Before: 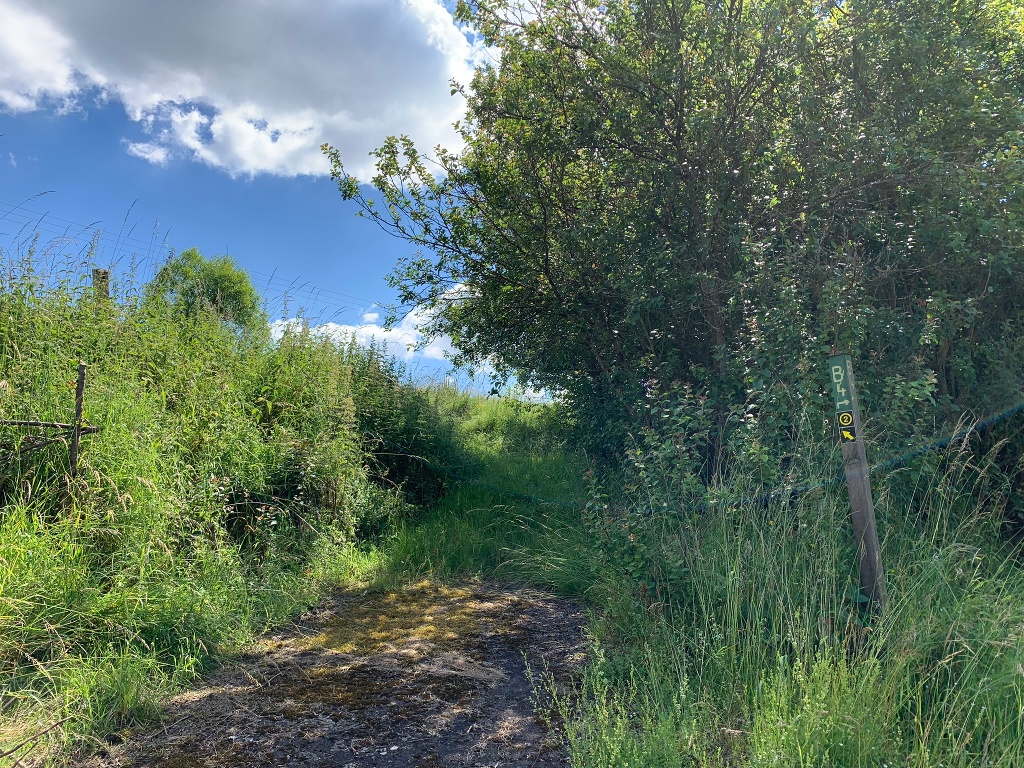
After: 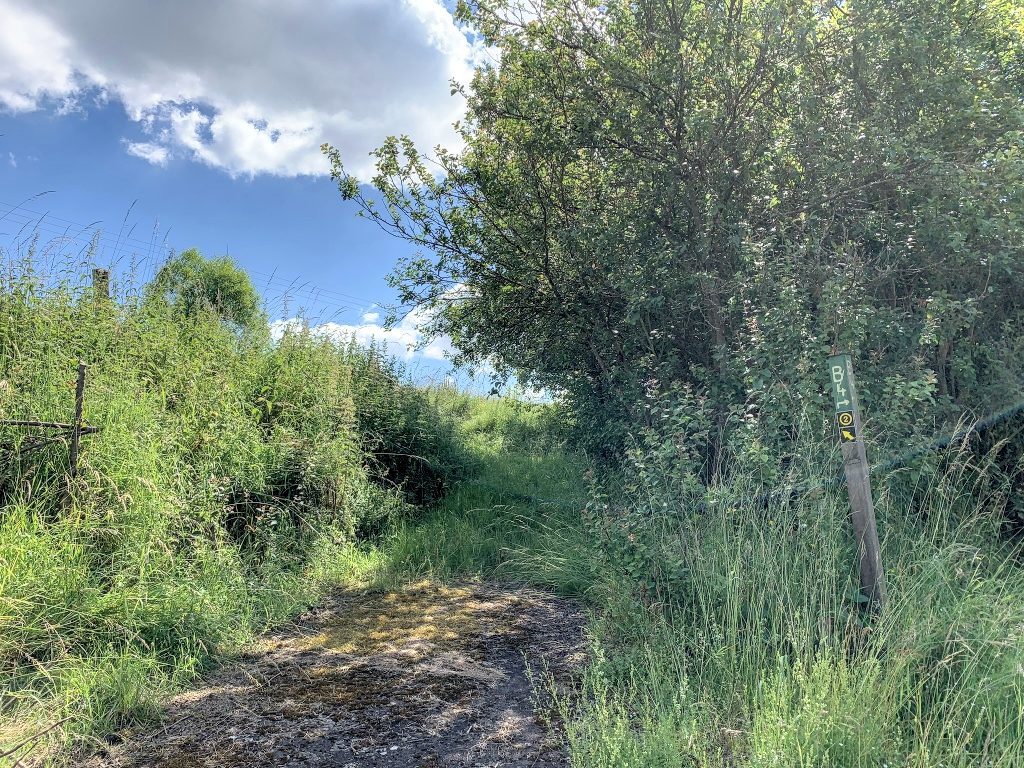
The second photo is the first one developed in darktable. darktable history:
exposure: exposure -0.462 EV, compensate highlight preservation false
local contrast: detail 154%
contrast brightness saturation: brightness 0.28
